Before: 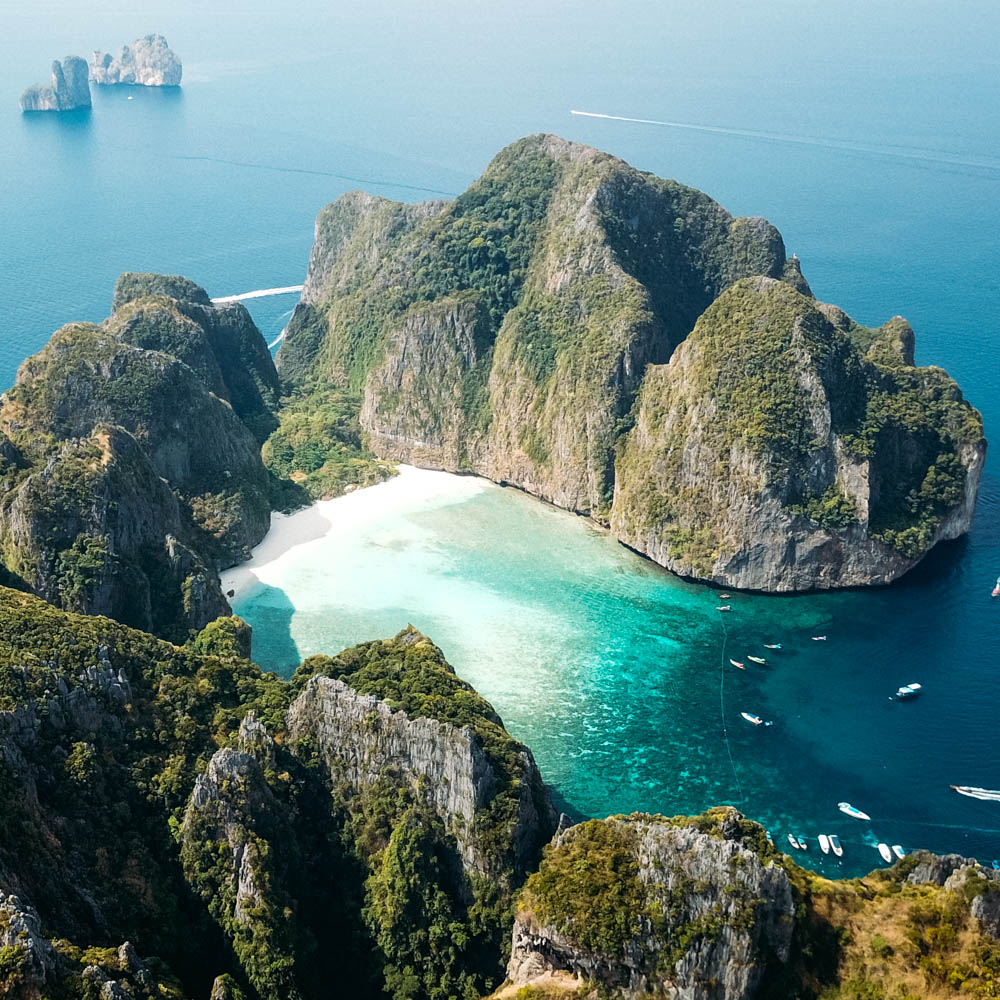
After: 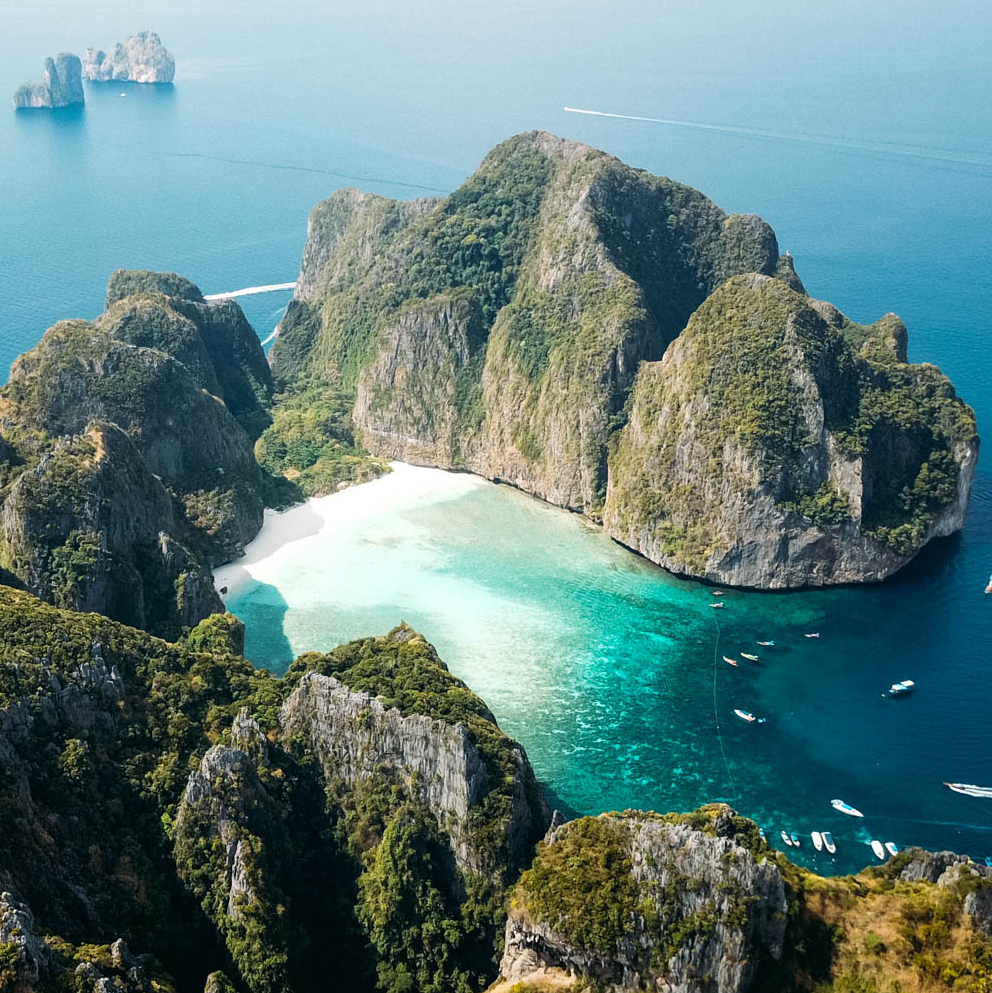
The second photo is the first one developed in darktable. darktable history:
crop and rotate: left 0.784%, top 0.302%, bottom 0.338%
